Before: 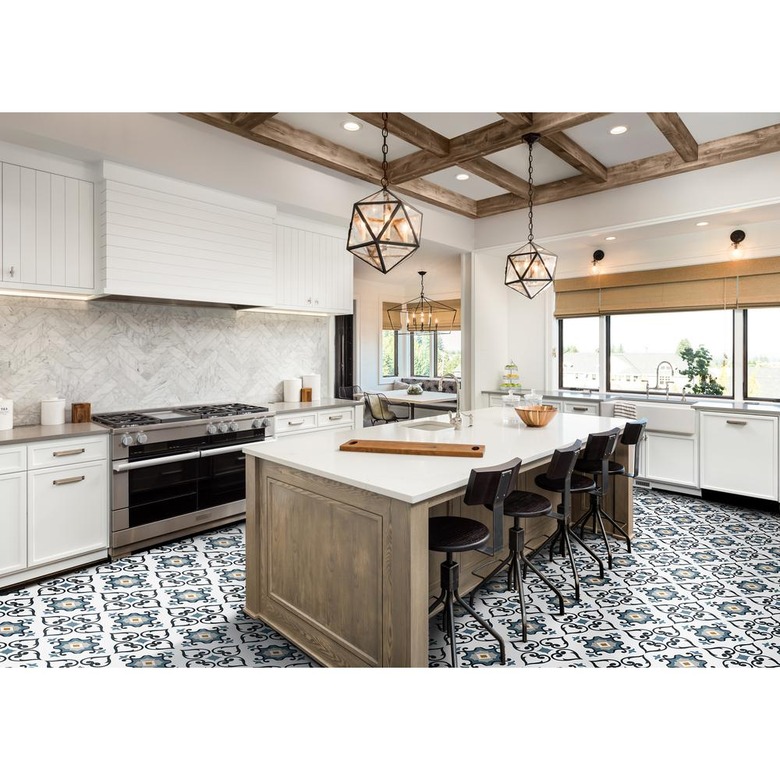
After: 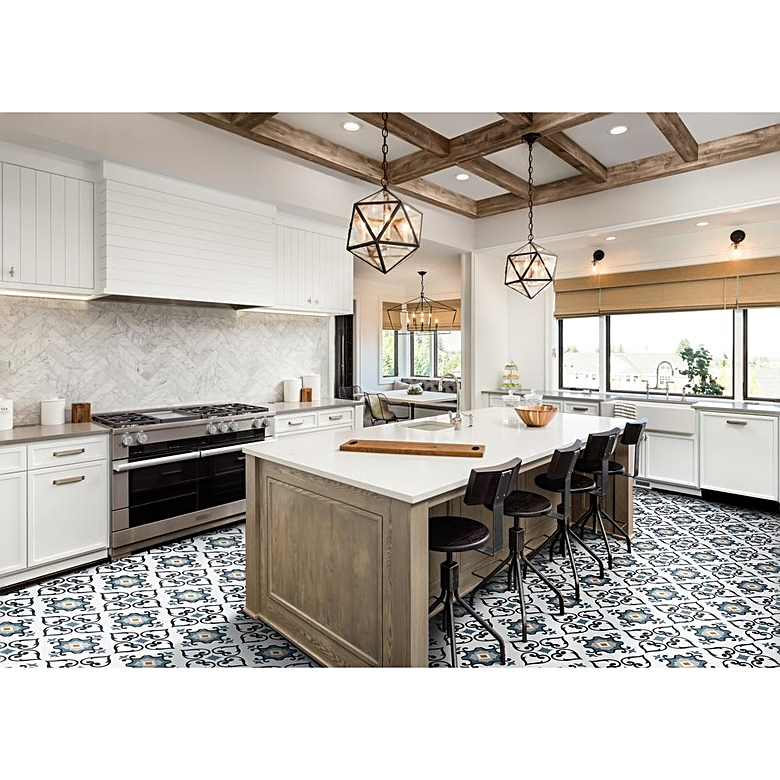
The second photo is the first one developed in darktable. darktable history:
sharpen: radius 1.952
